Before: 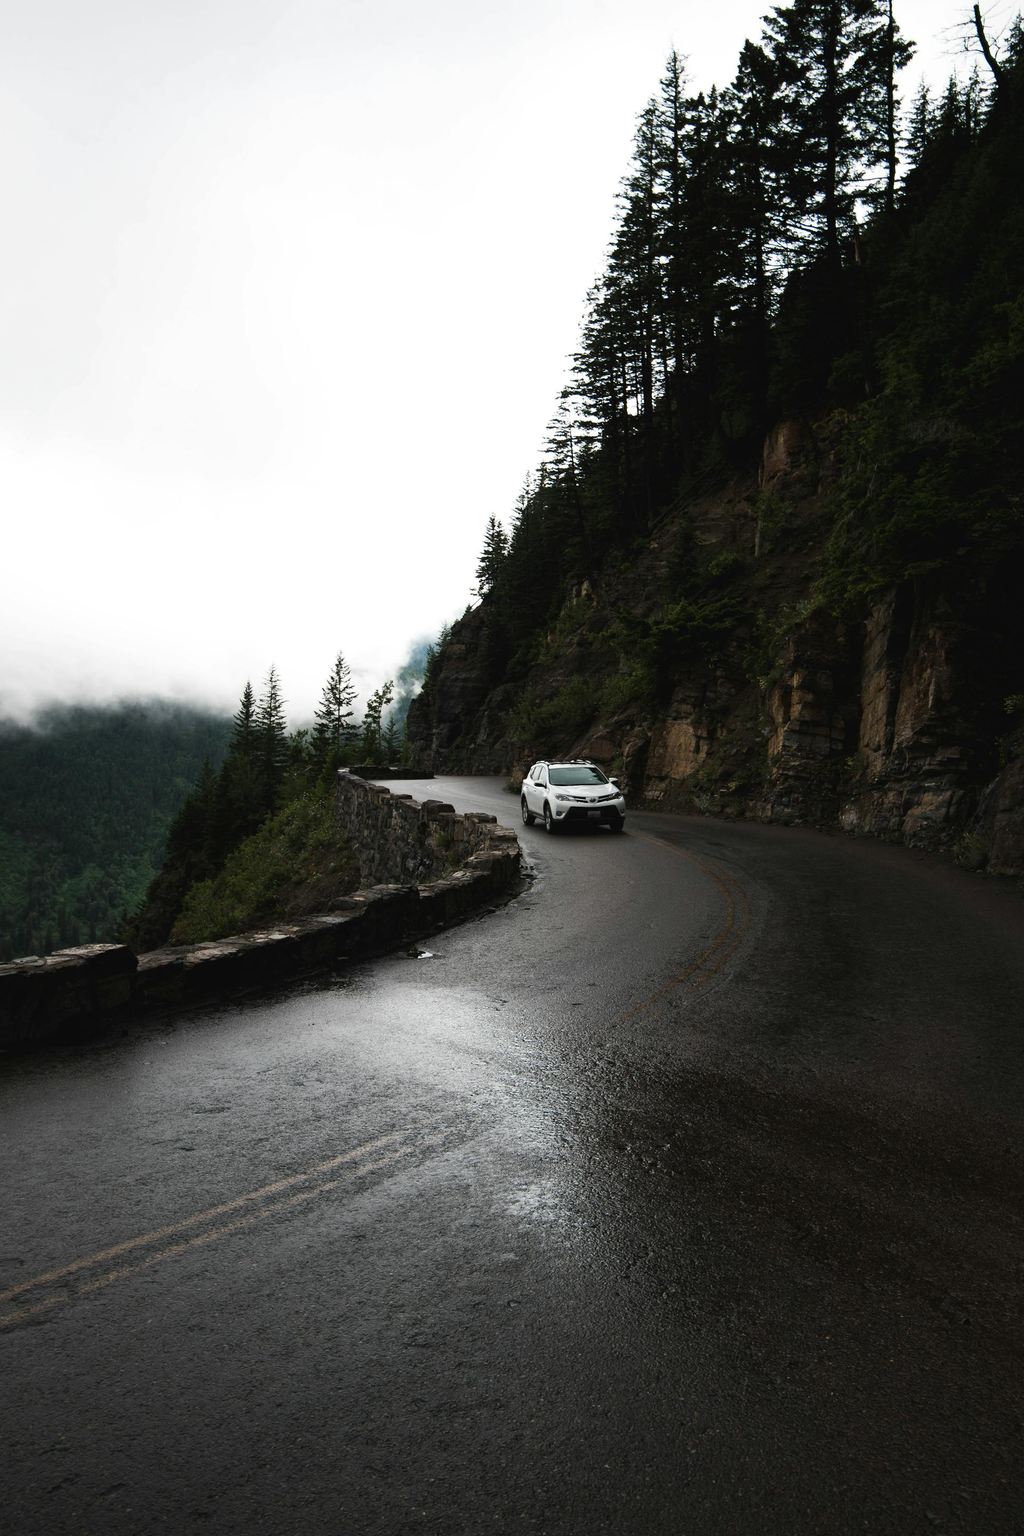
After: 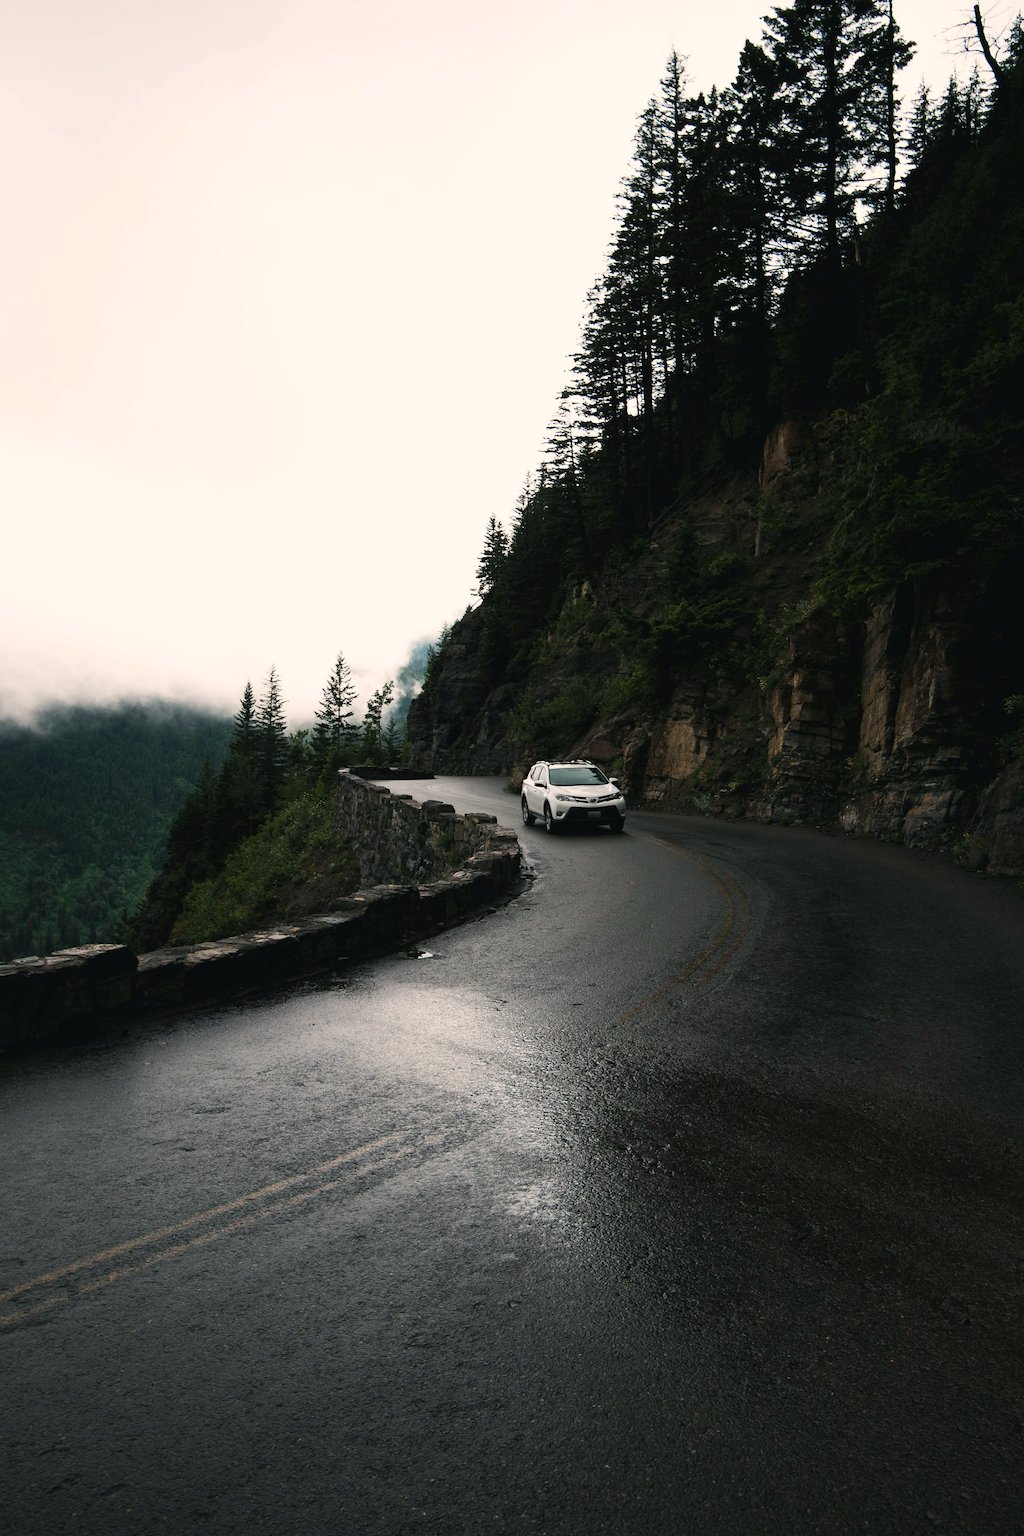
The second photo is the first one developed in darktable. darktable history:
color balance rgb: power › chroma 0.508%, power › hue 214.91°, highlights gain › chroma 3.084%, highlights gain › hue 60.14°, perceptual saturation grading › global saturation -0.126%
